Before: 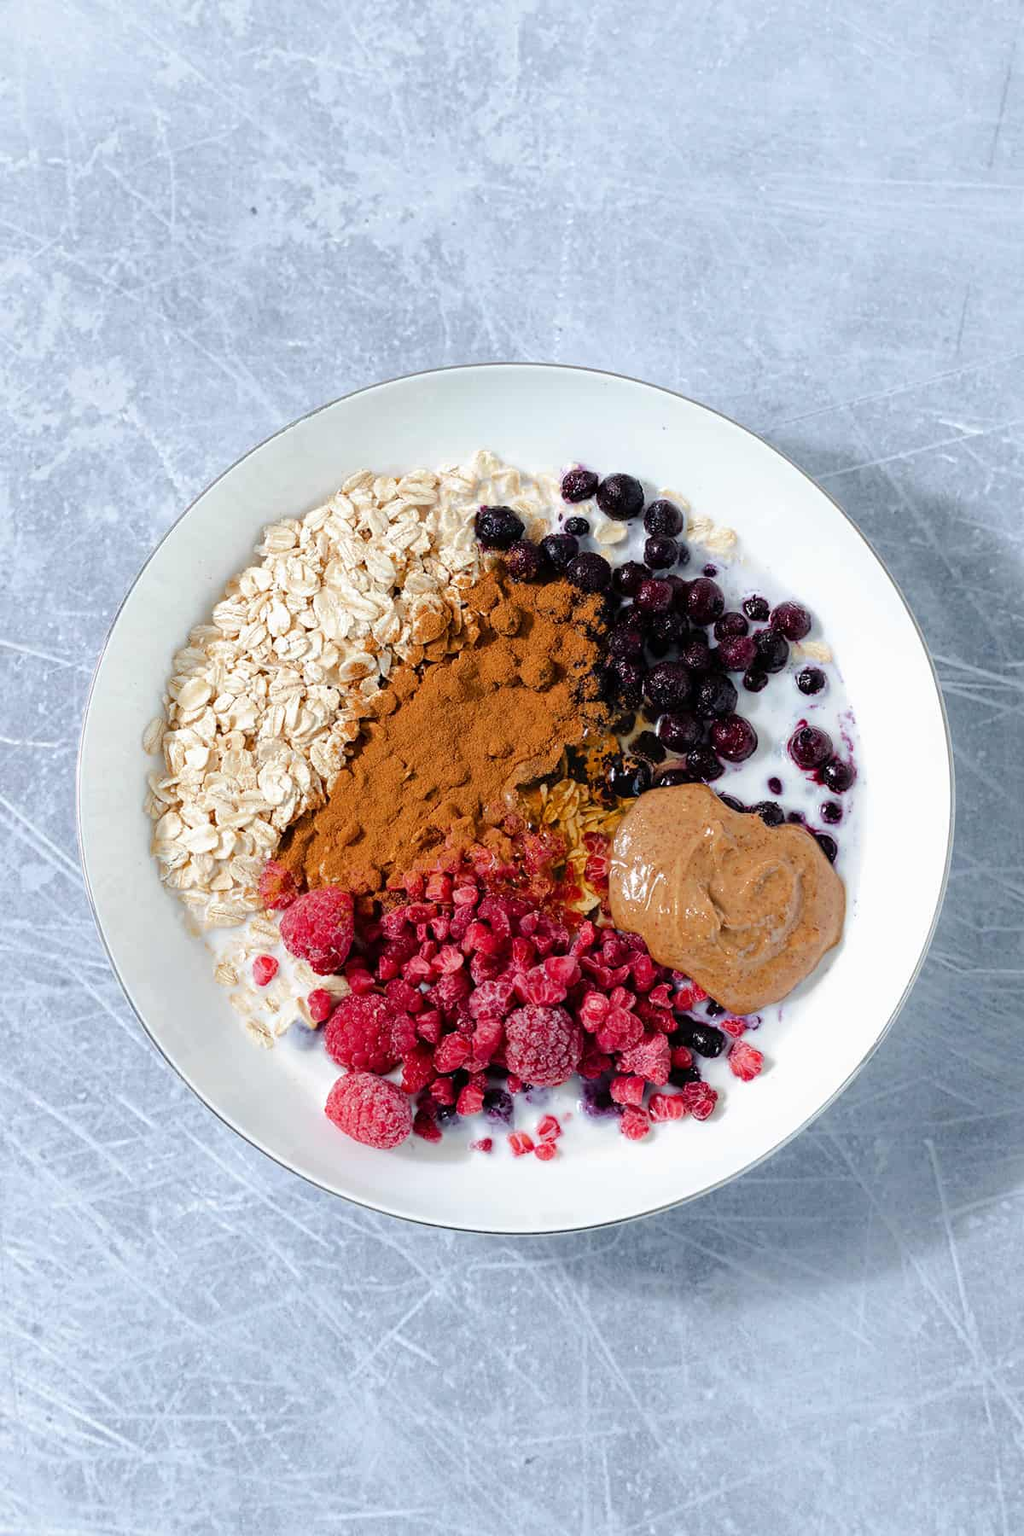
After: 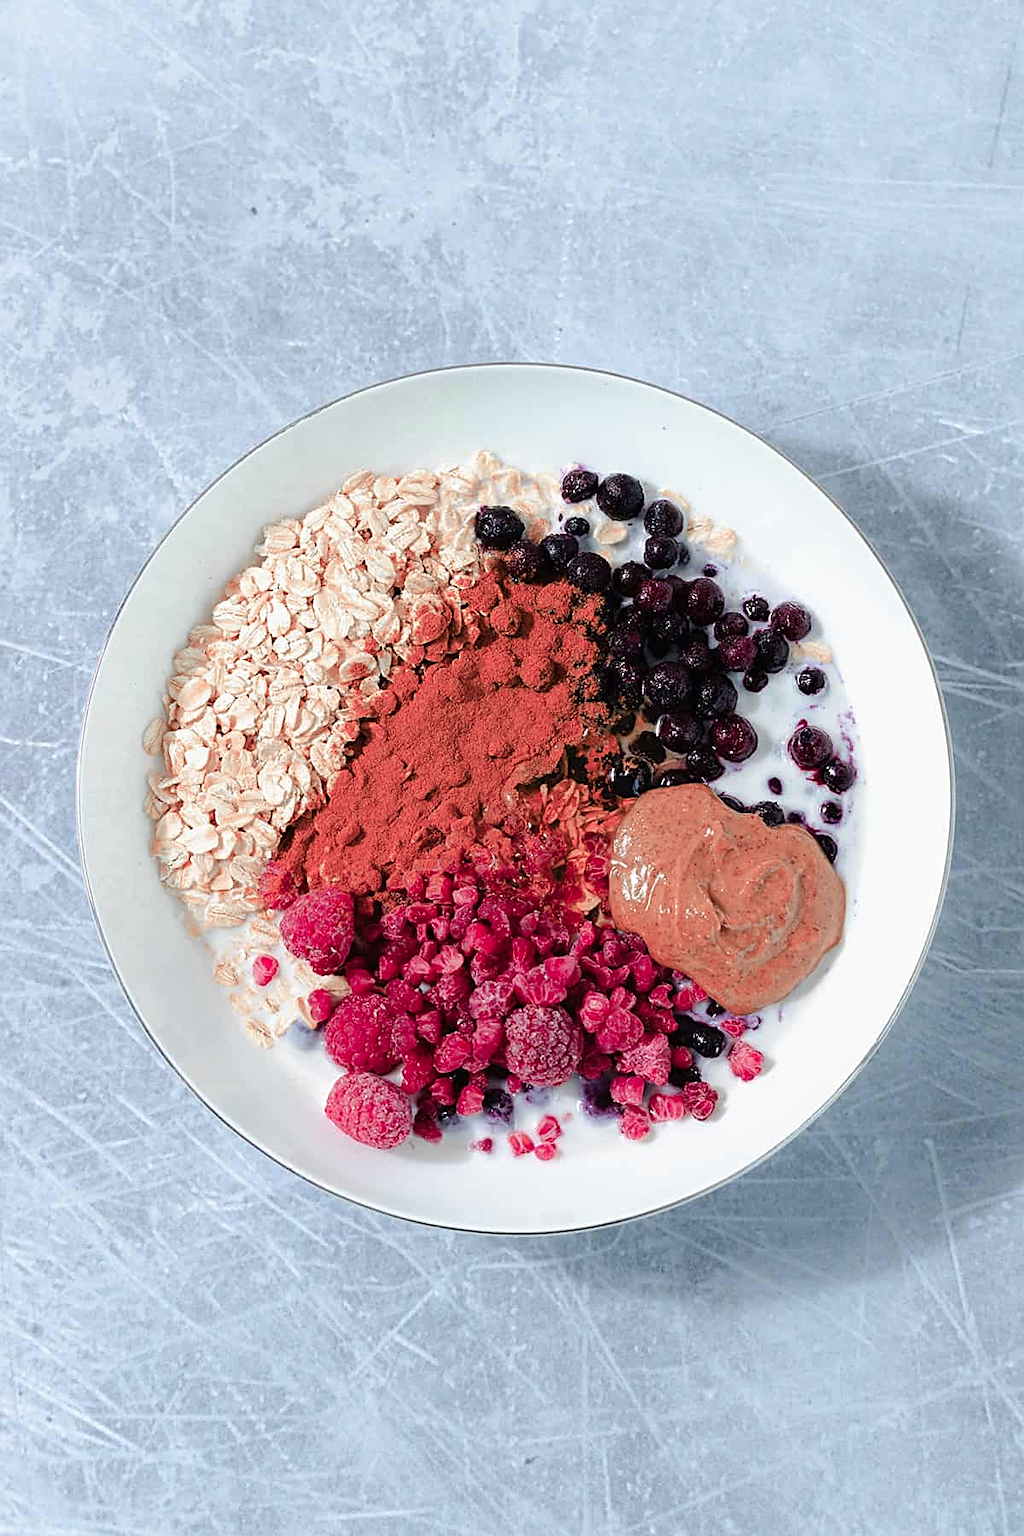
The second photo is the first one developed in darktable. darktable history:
sharpen: on, module defaults
local contrast: mode bilateral grid, contrast 99, coarseness 99, detail 90%, midtone range 0.2
color zones: curves: ch2 [(0, 0.488) (0.143, 0.417) (0.286, 0.212) (0.429, 0.179) (0.571, 0.154) (0.714, 0.415) (0.857, 0.495) (1, 0.488)]
